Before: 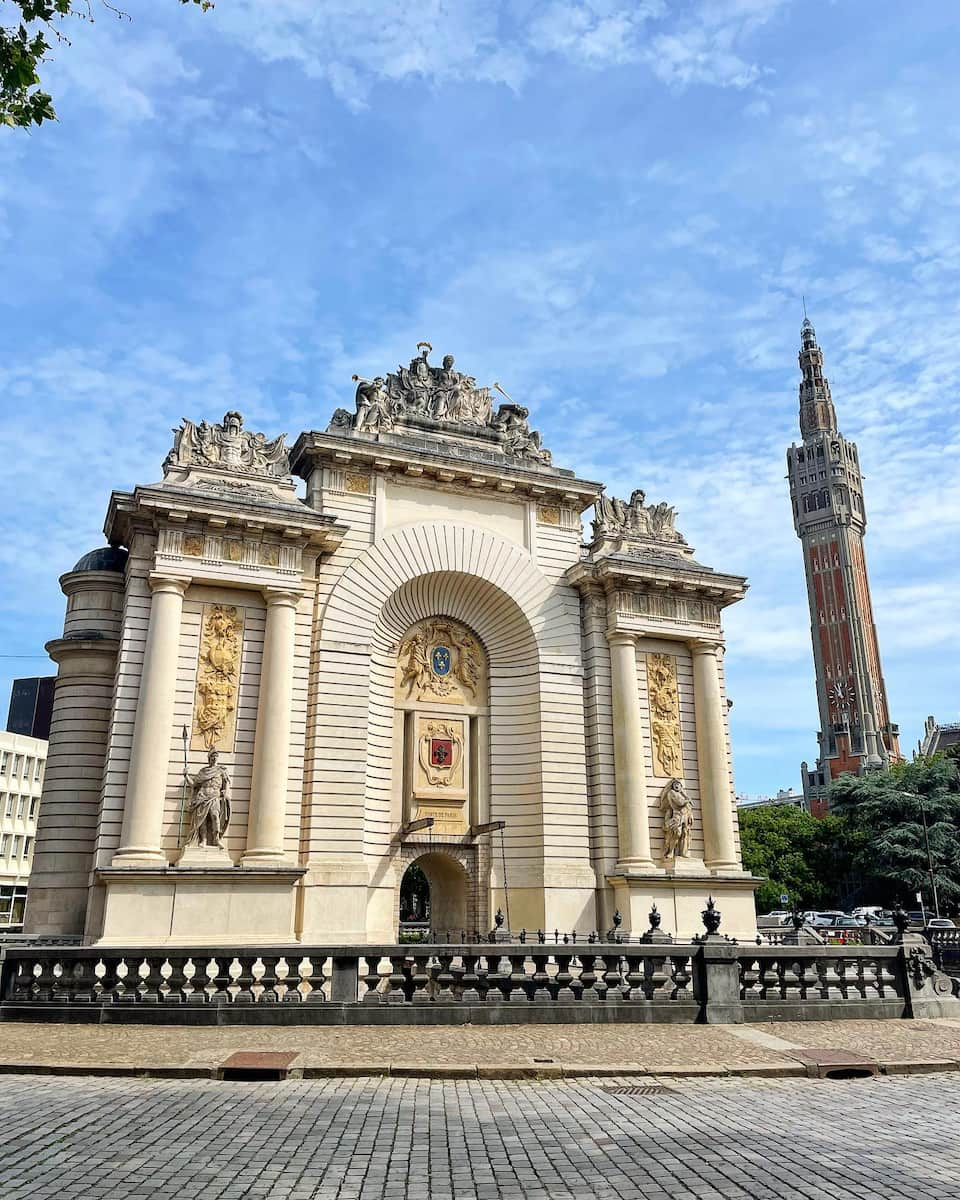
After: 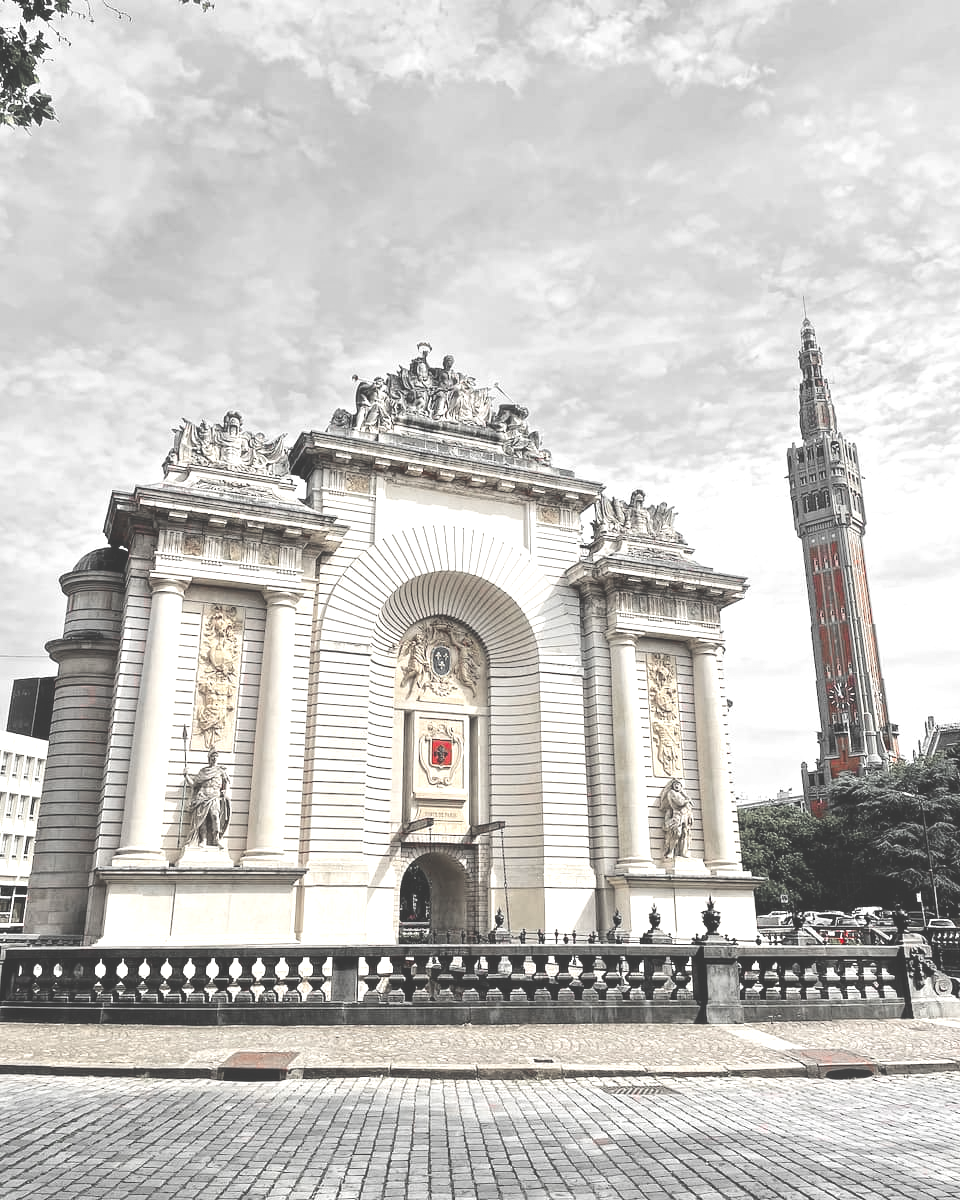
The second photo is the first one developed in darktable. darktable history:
tone equalizer: -8 EV 0.001 EV, -7 EV -0.002 EV, -6 EV 0.002 EV, -5 EV -0.03 EV, -4 EV -0.116 EV, -3 EV -0.169 EV, -2 EV 0.24 EV, -1 EV 0.702 EV, +0 EV 0.493 EV
exposure: black level correction -0.041, exposure 0.064 EV, compensate highlight preservation false
color zones: curves: ch1 [(0, 0.831) (0.08, 0.771) (0.157, 0.268) (0.241, 0.207) (0.562, -0.005) (0.714, -0.013) (0.876, 0.01) (1, 0.831)]
